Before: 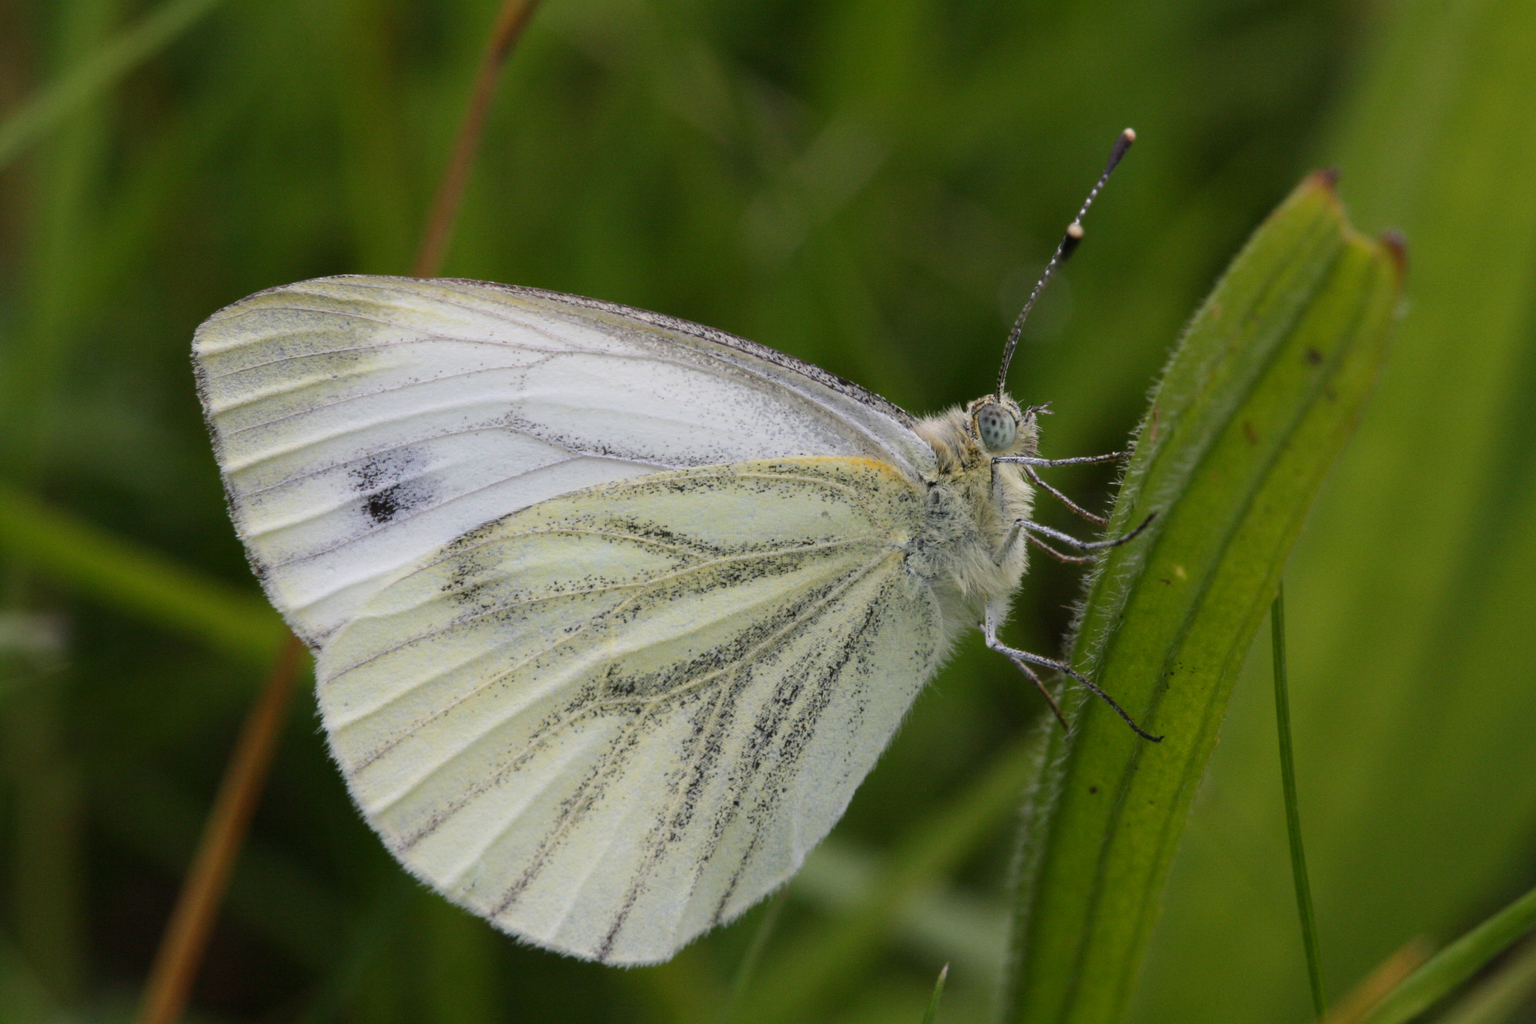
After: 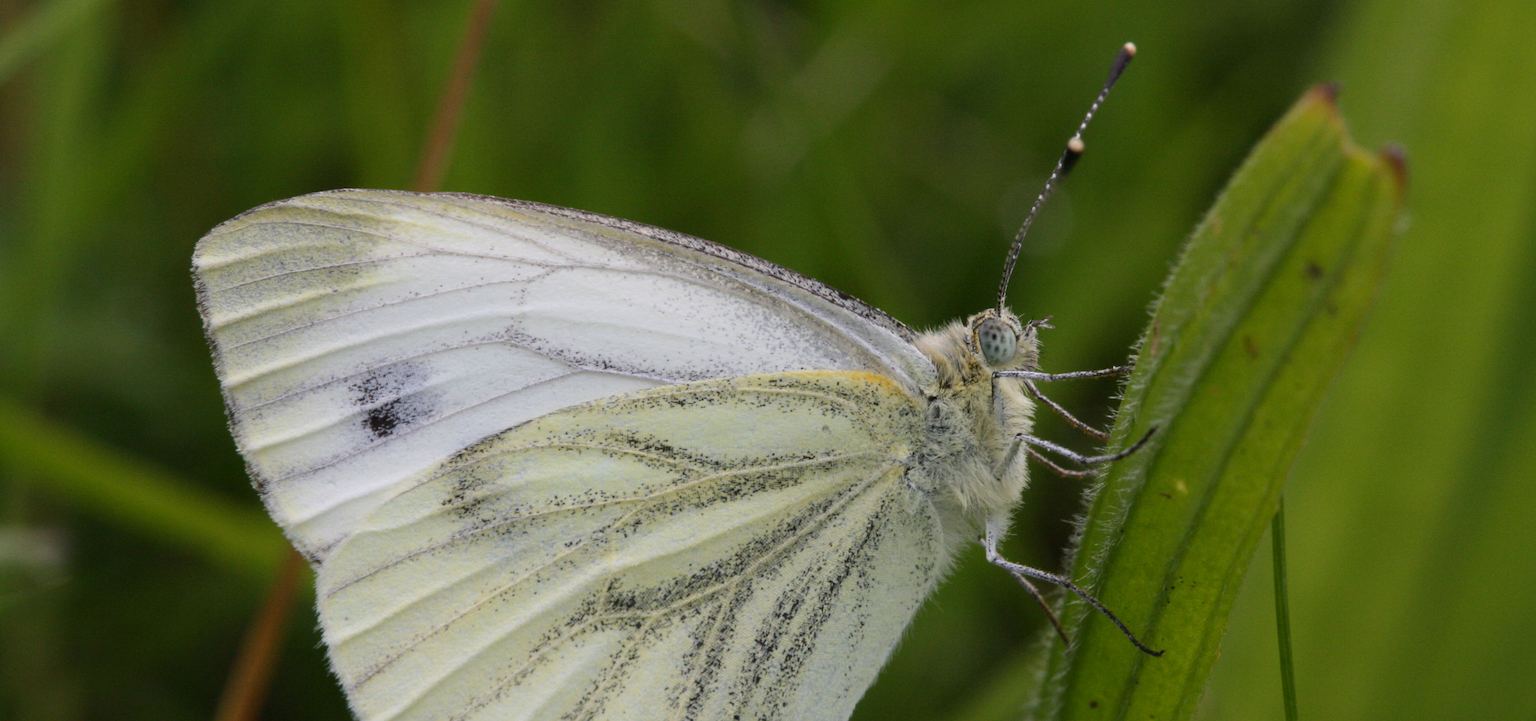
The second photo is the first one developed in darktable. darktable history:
crop and rotate: top 8.446%, bottom 21.061%
